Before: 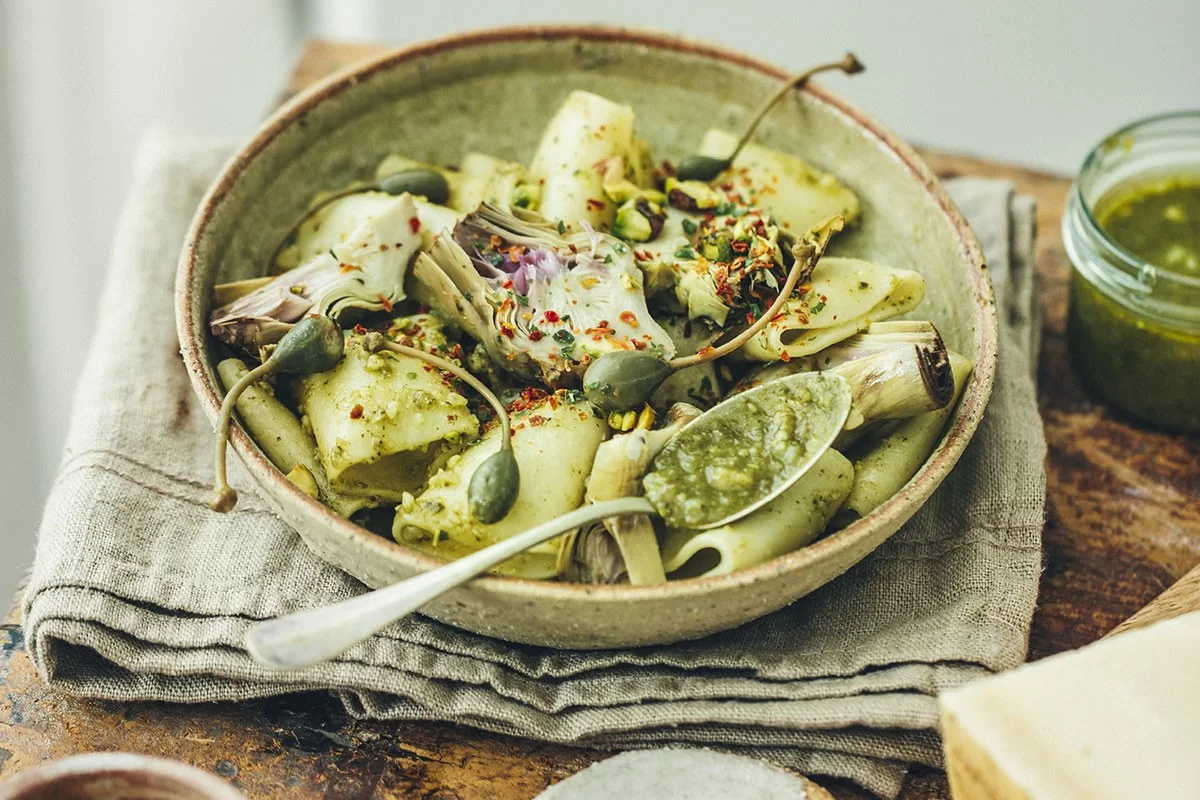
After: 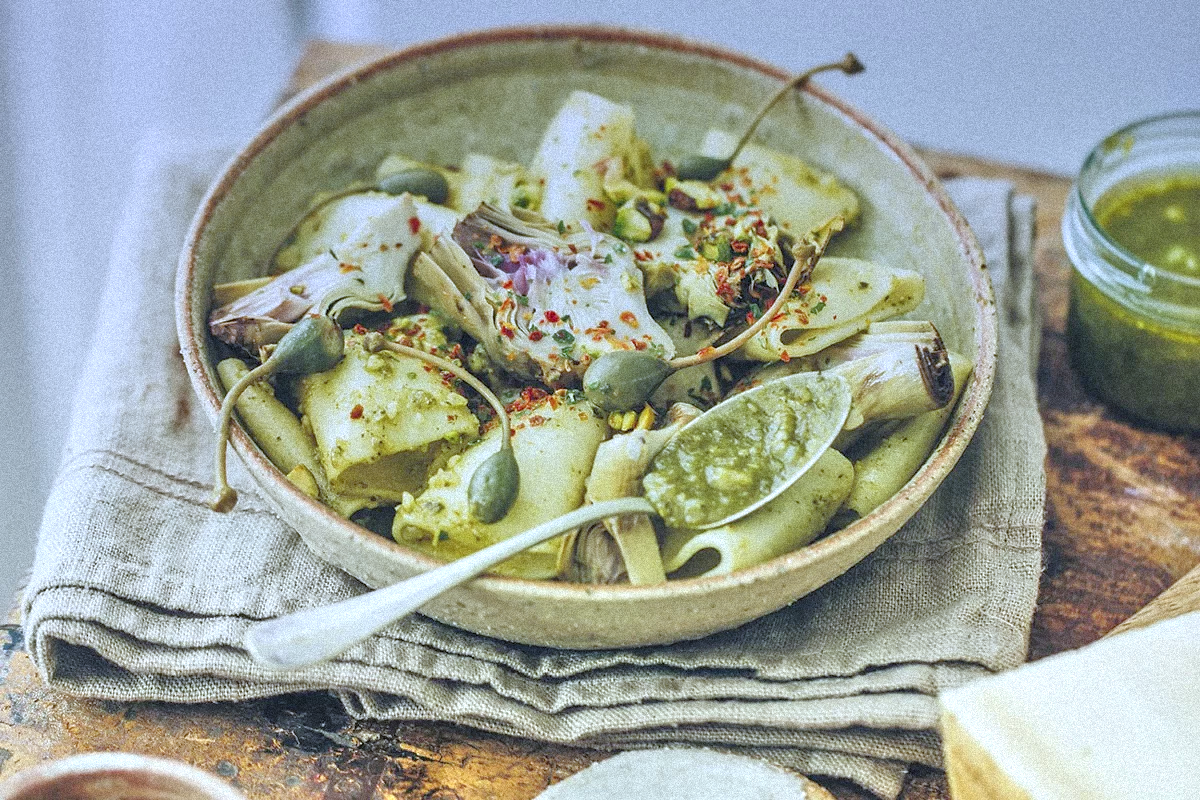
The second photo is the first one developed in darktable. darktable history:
tone equalizer: -7 EV 0.15 EV, -6 EV 0.6 EV, -5 EV 1.15 EV, -4 EV 1.33 EV, -3 EV 1.15 EV, -2 EV 0.6 EV, -1 EV 0.15 EV, mask exposure compensation -0.5 EV
shadows and highlights: radius 44.78, white point adjustment 6.64, compress 79.65%, highlights color adjustment 78.42%, soften with gaussian
graduated density: hue 238.83°, saturation 50%
white balance: red 0.931, blue 1.11
grain: strength 35%, mid-tones bias 0%
